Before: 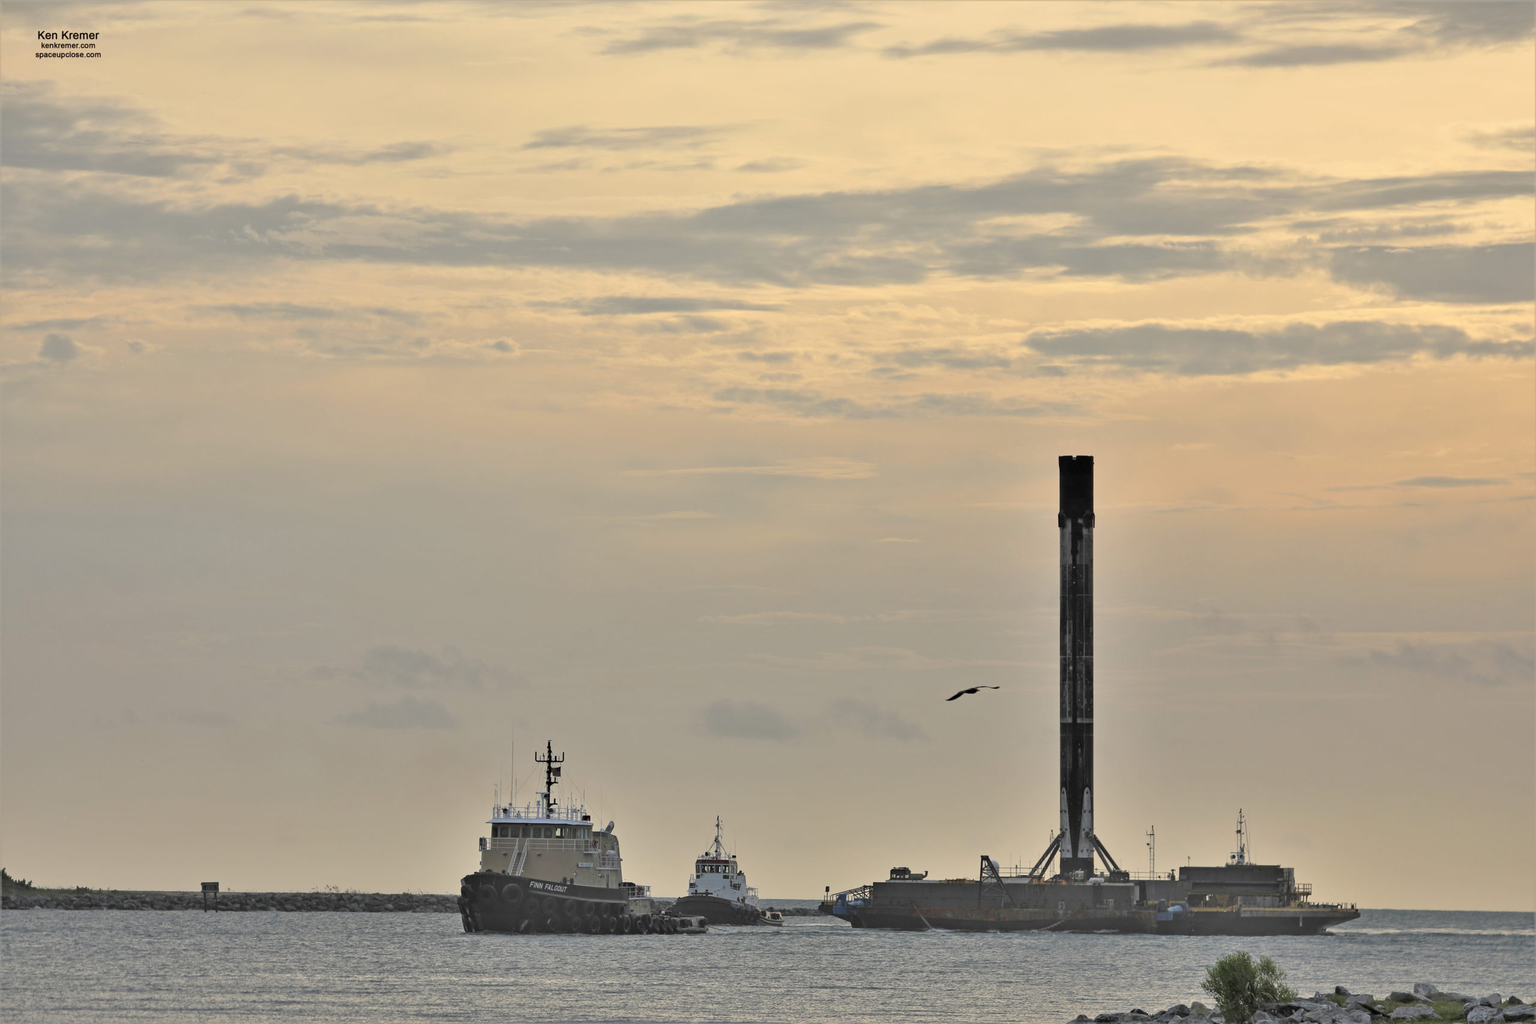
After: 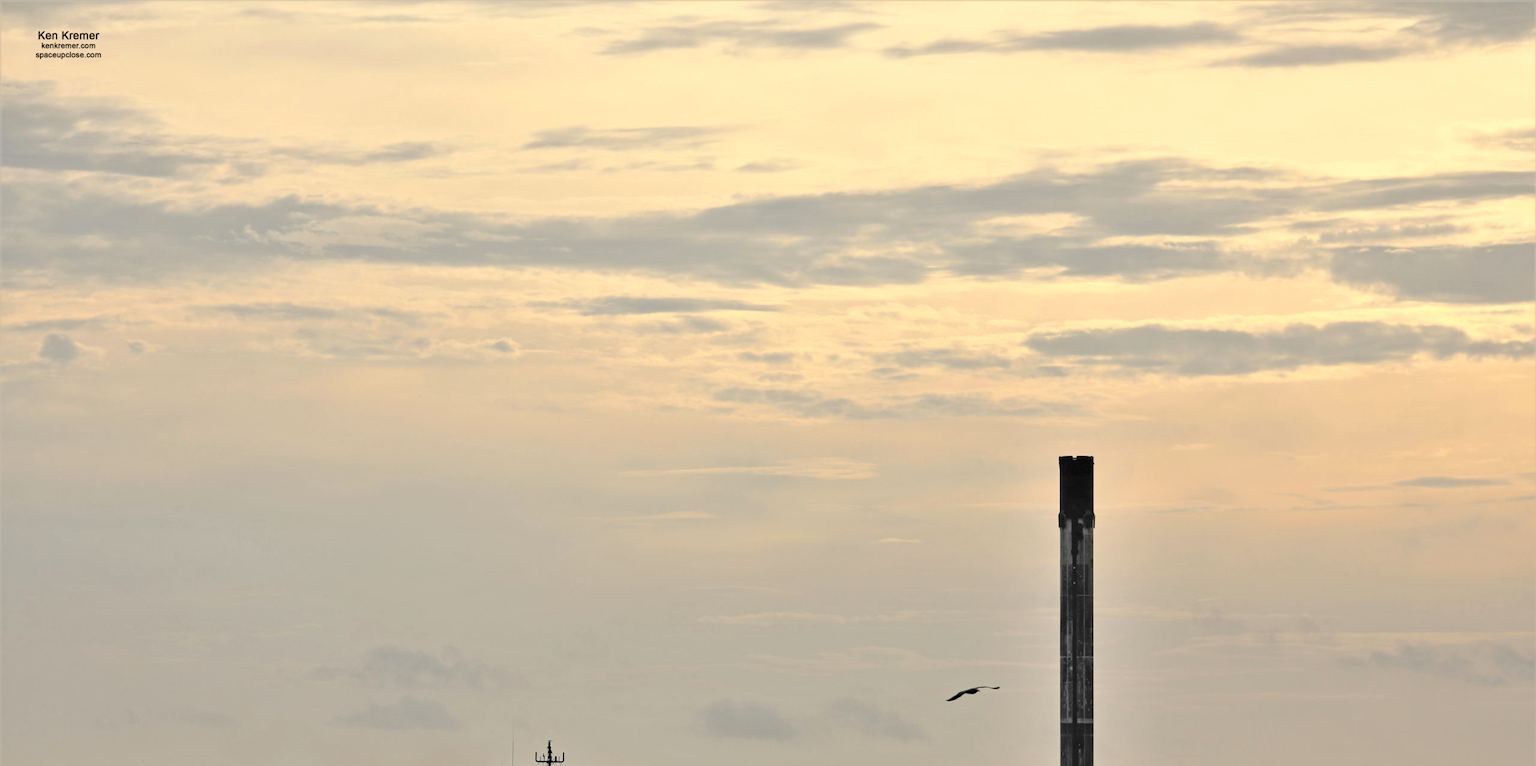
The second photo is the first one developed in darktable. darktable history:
crop: bottom 24.987%
exposure: exposure 0.373 EV, compensate exposure bias true, compensate highlight preservation false
